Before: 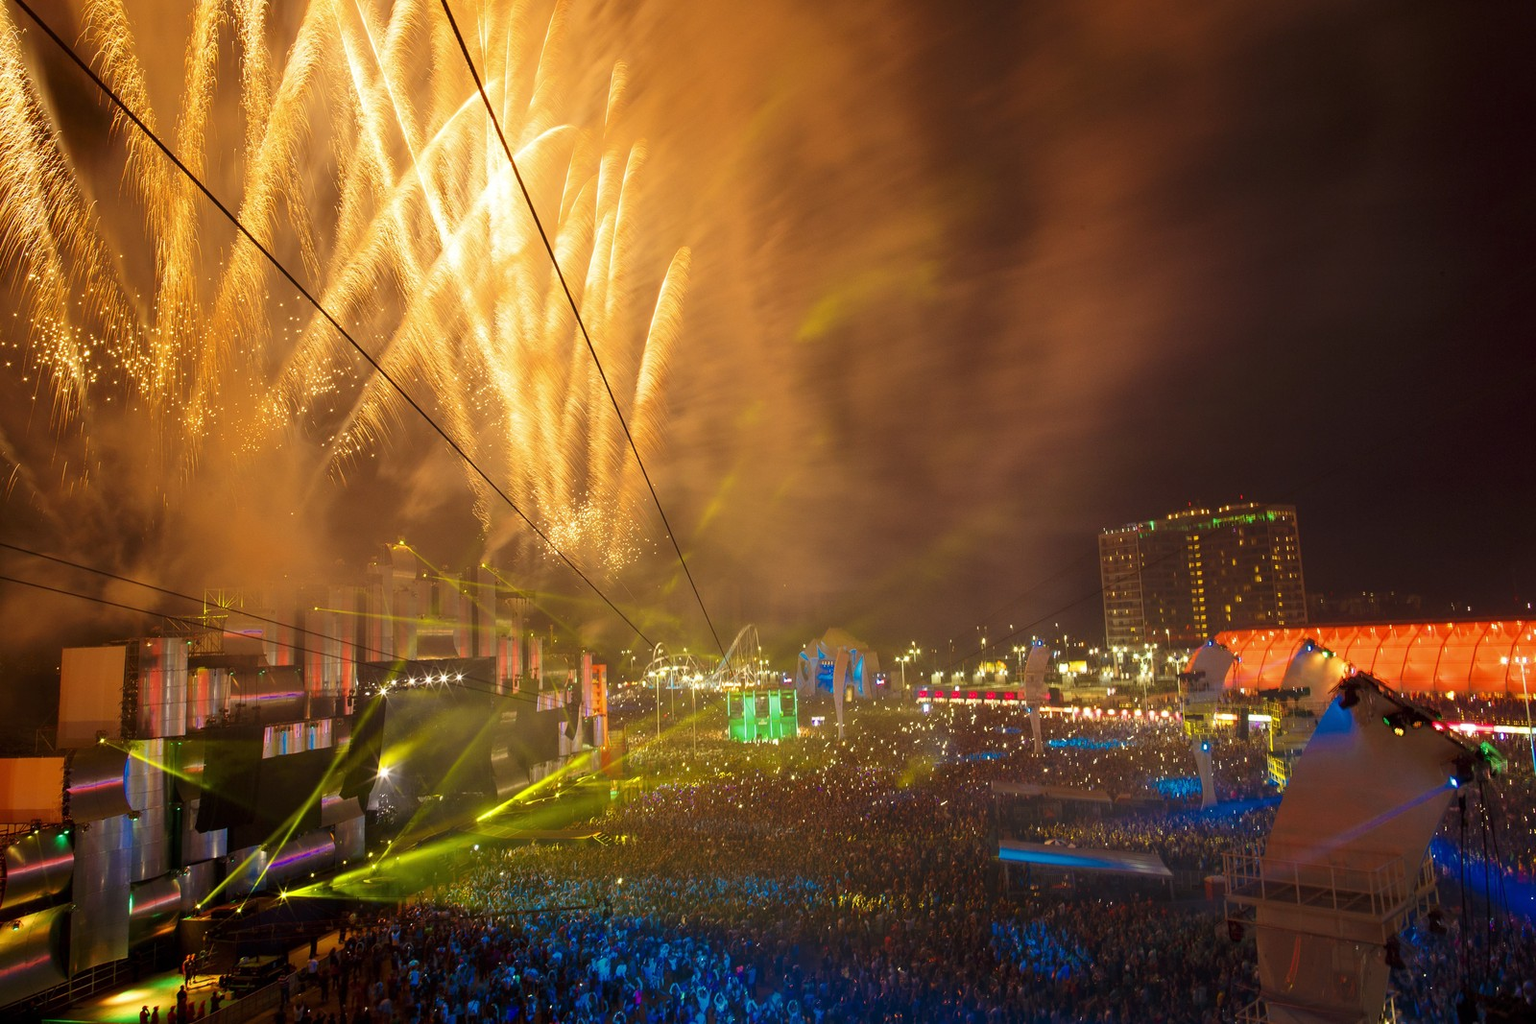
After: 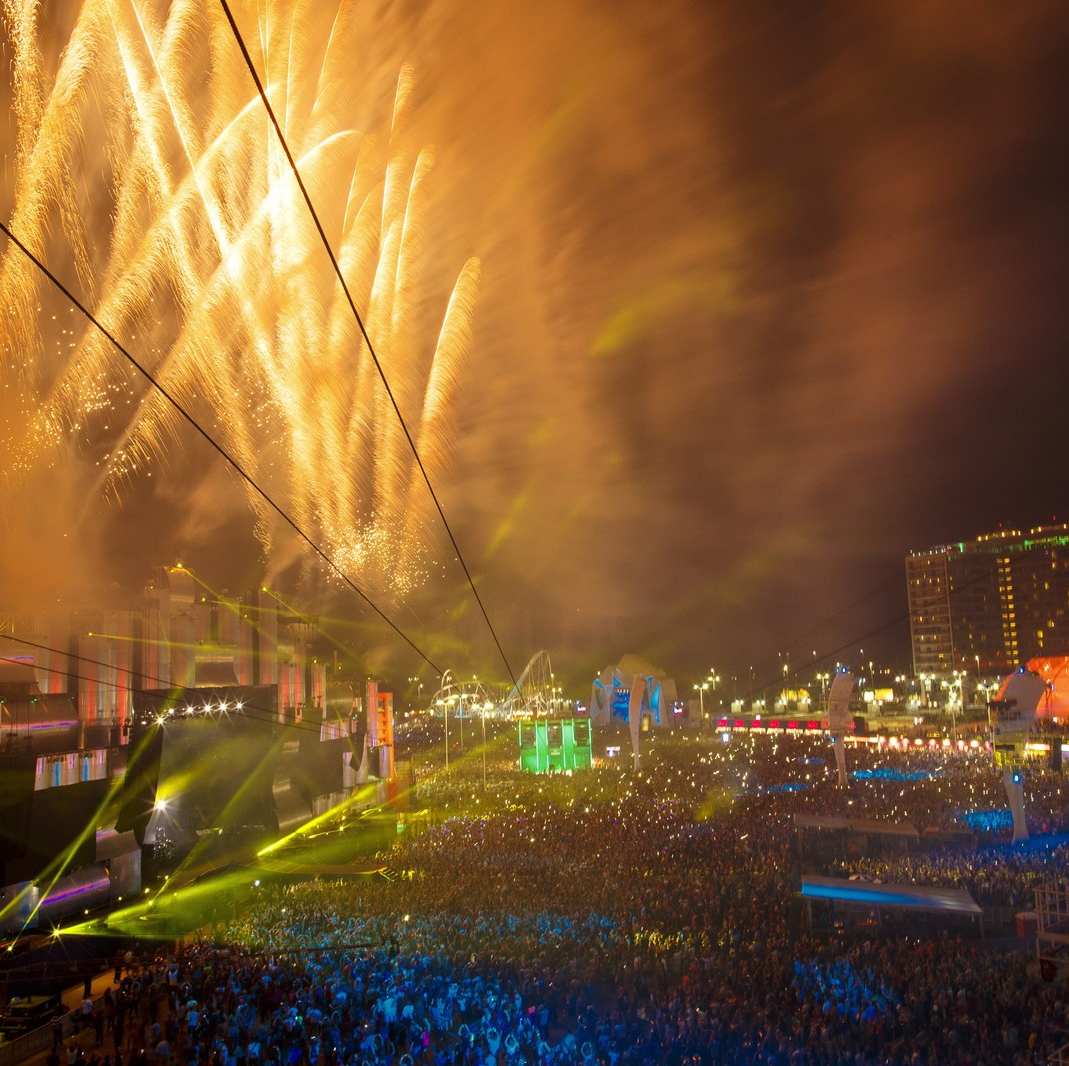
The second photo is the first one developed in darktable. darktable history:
crop and rotate: left 15.049%, right 18.079%
